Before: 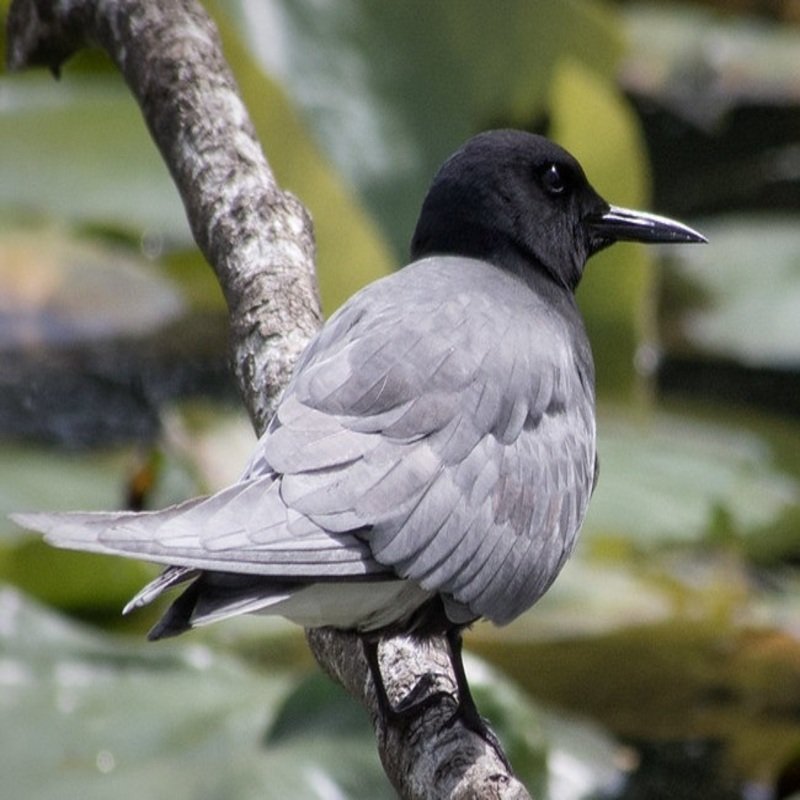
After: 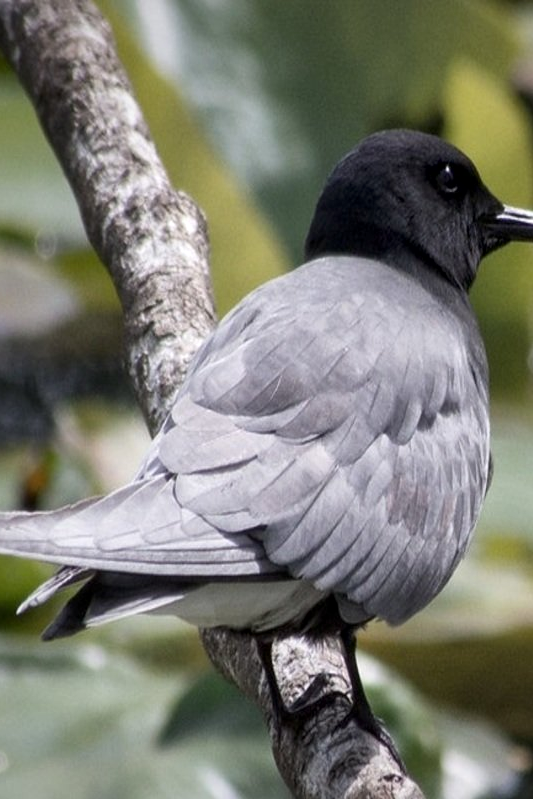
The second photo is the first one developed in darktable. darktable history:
crop and rotate: left 13.409%, right 19.924%
local contrast: mode bilateral grid, contrast 20, coarseness 50, detail 132%, midtone range 0.2
